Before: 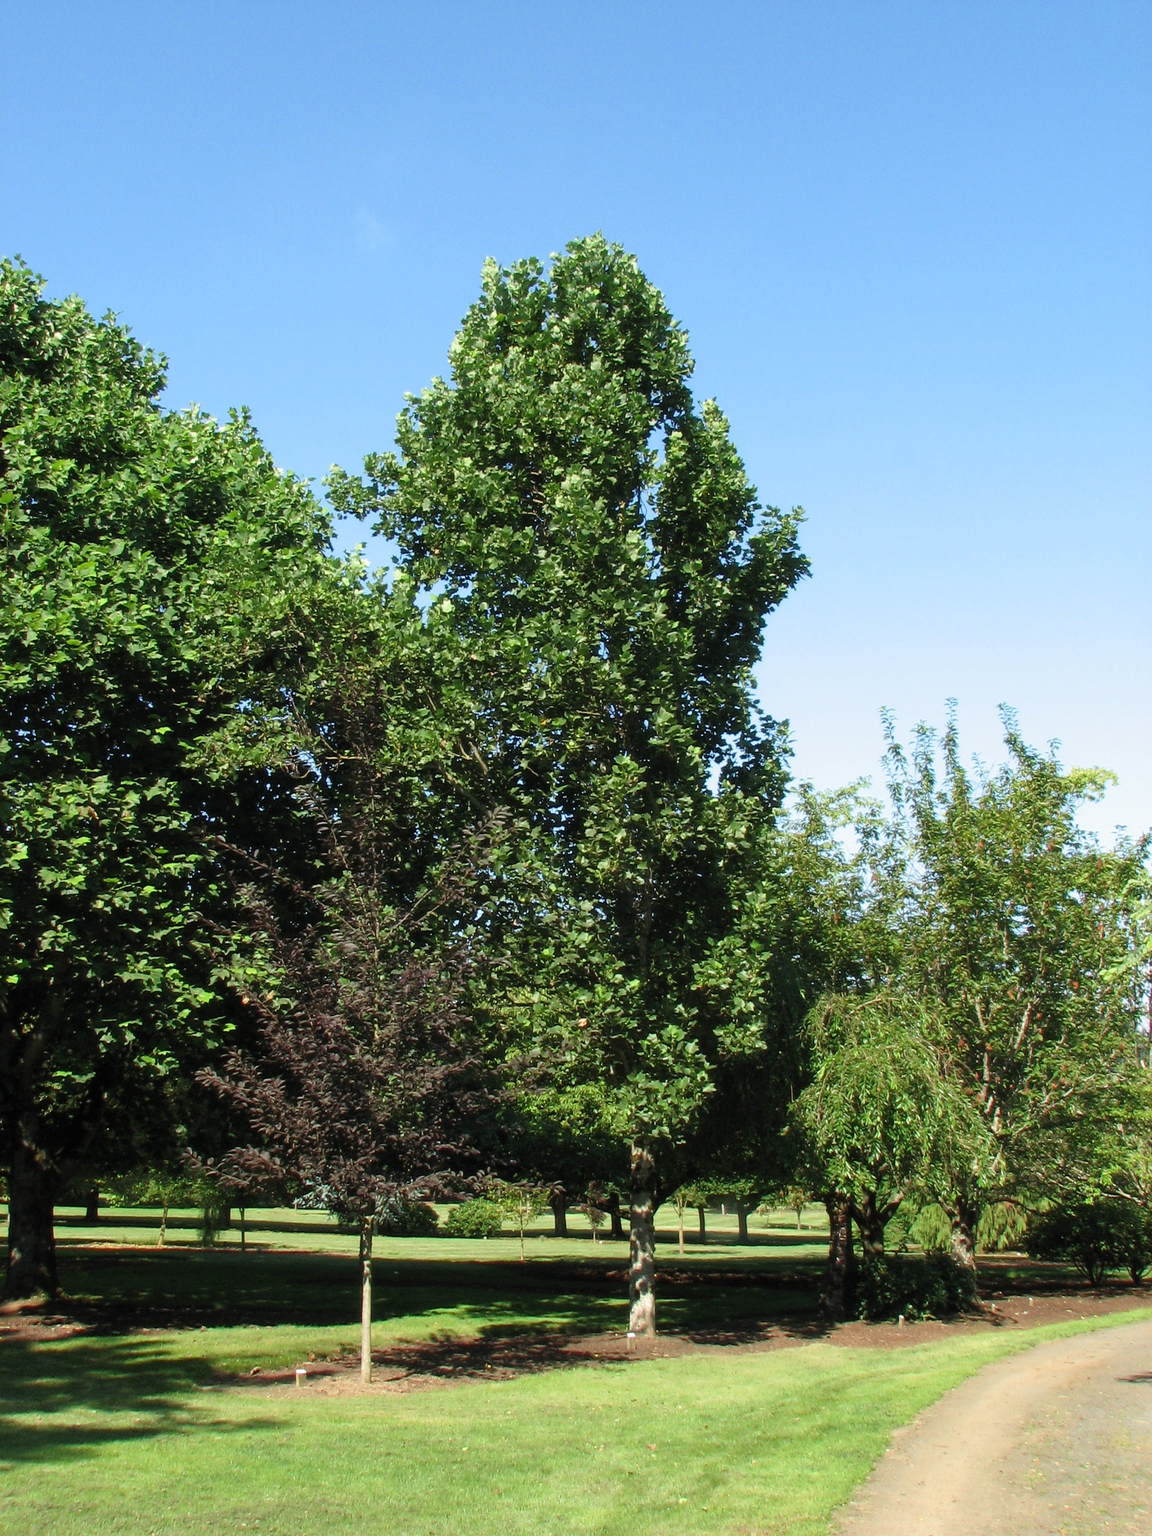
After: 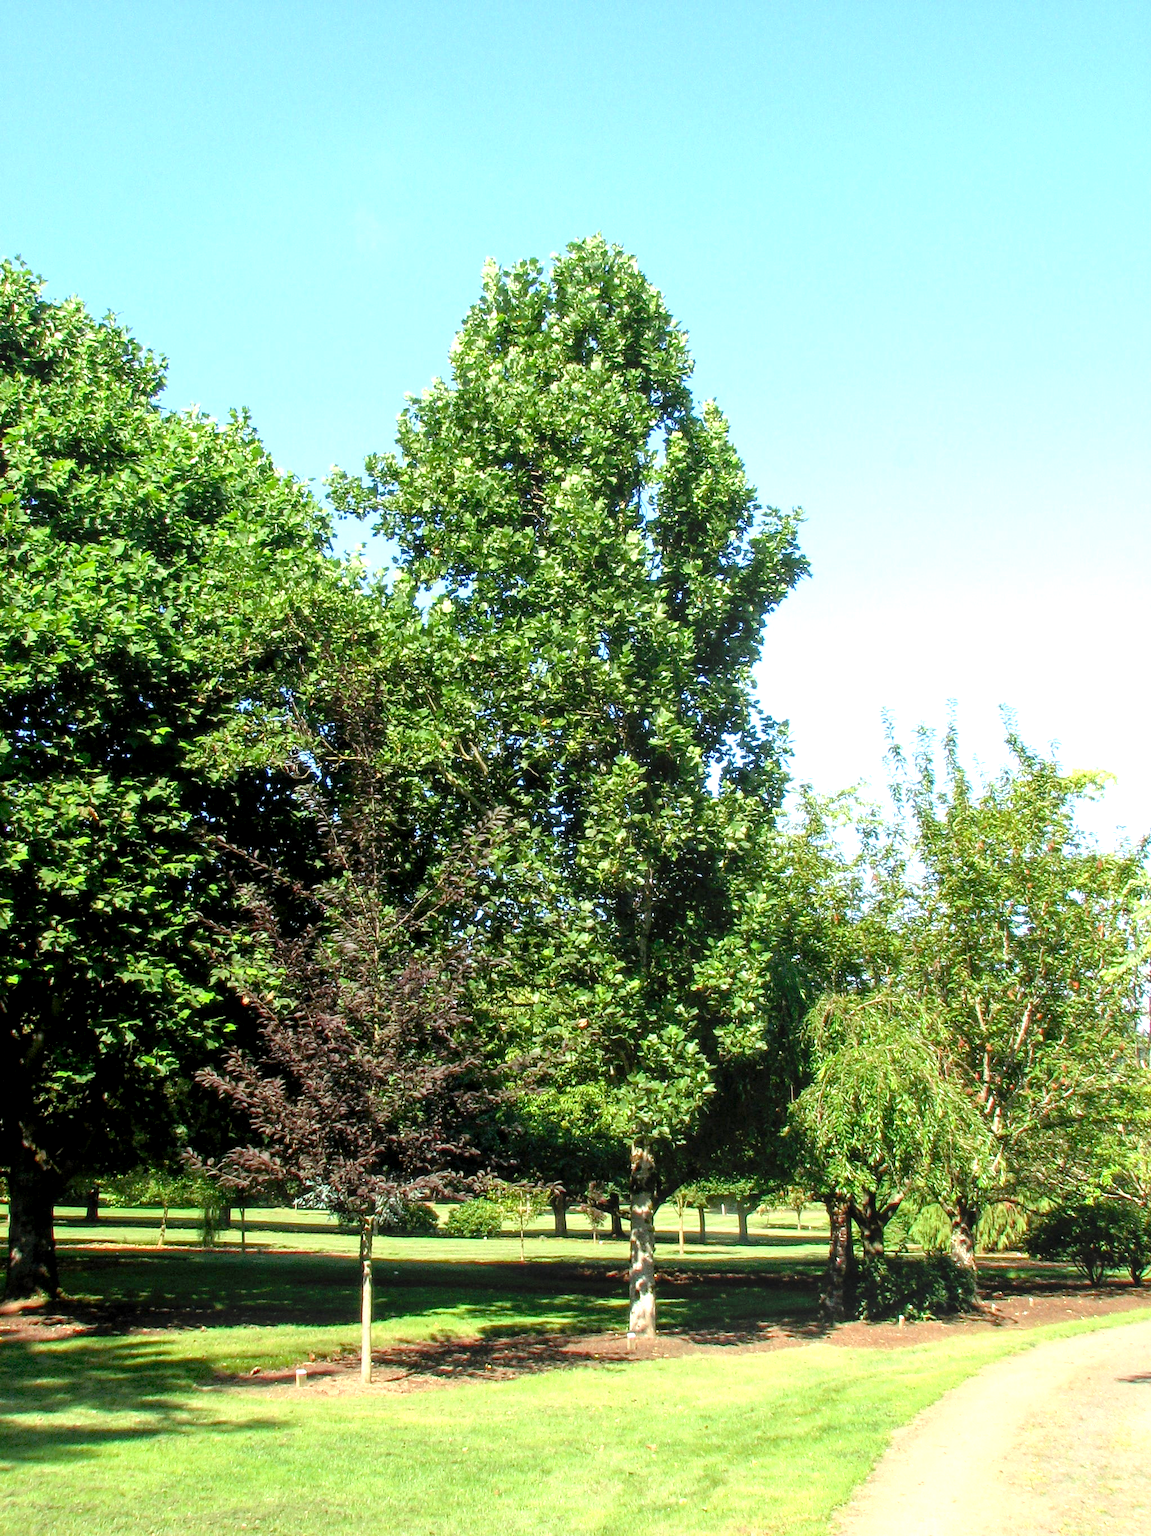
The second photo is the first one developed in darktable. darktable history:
local contrast: highlights 48%, shadows 0%, detail 100%
exposure: black level correction 0.01, exposure 1 EV, compensate highlight preservation false
